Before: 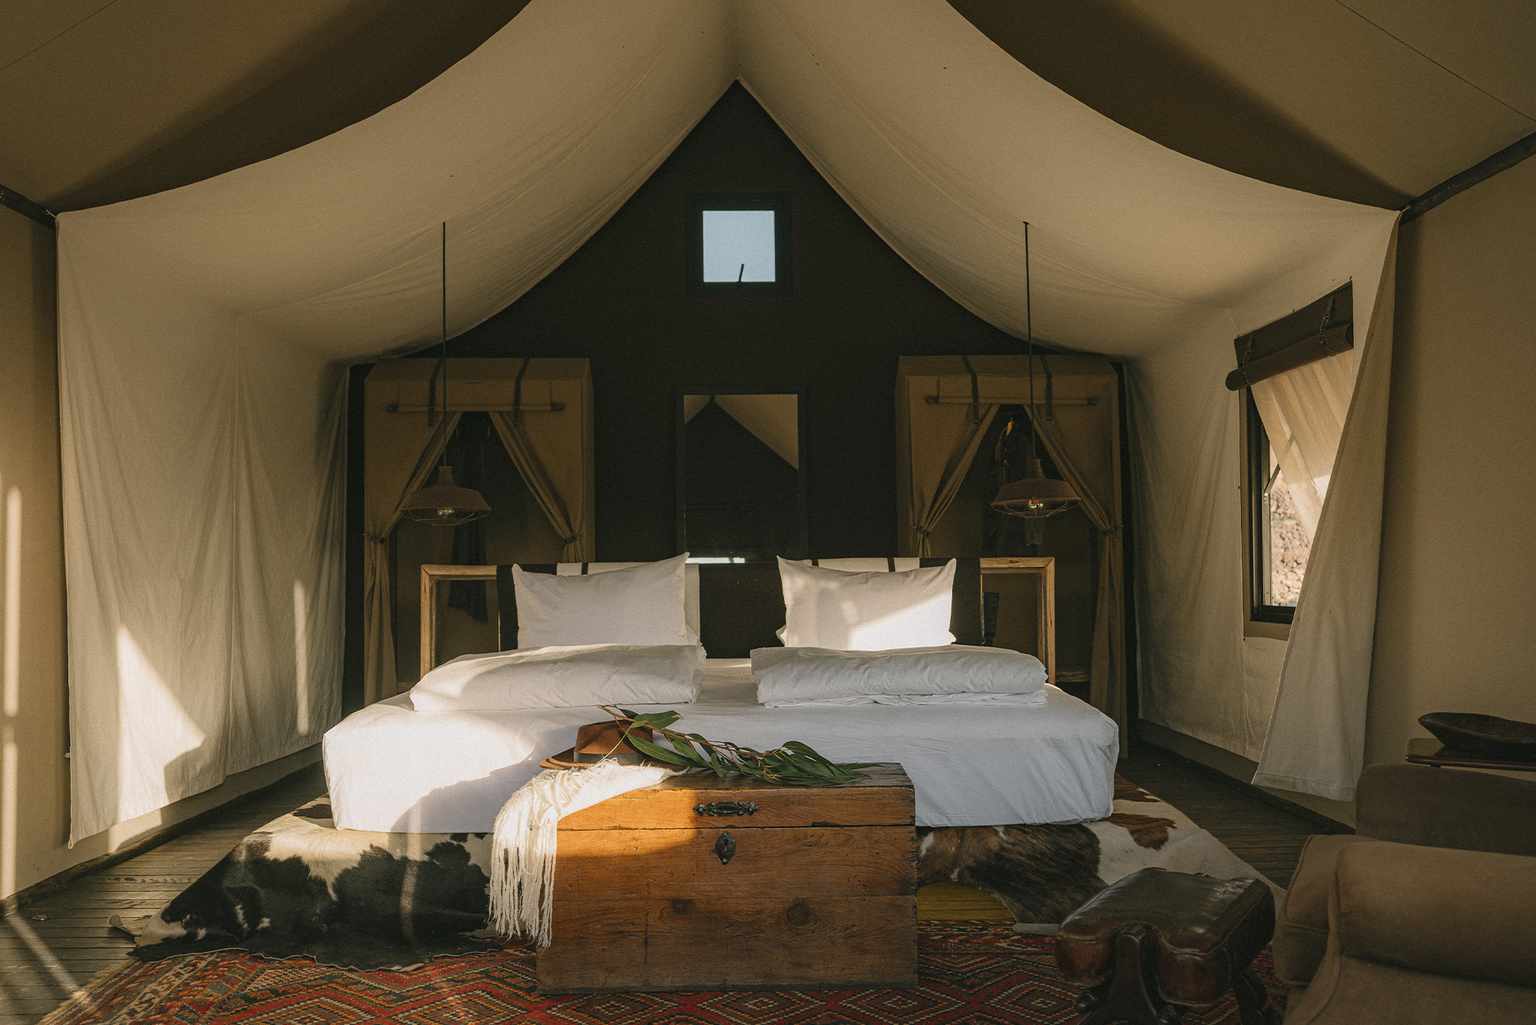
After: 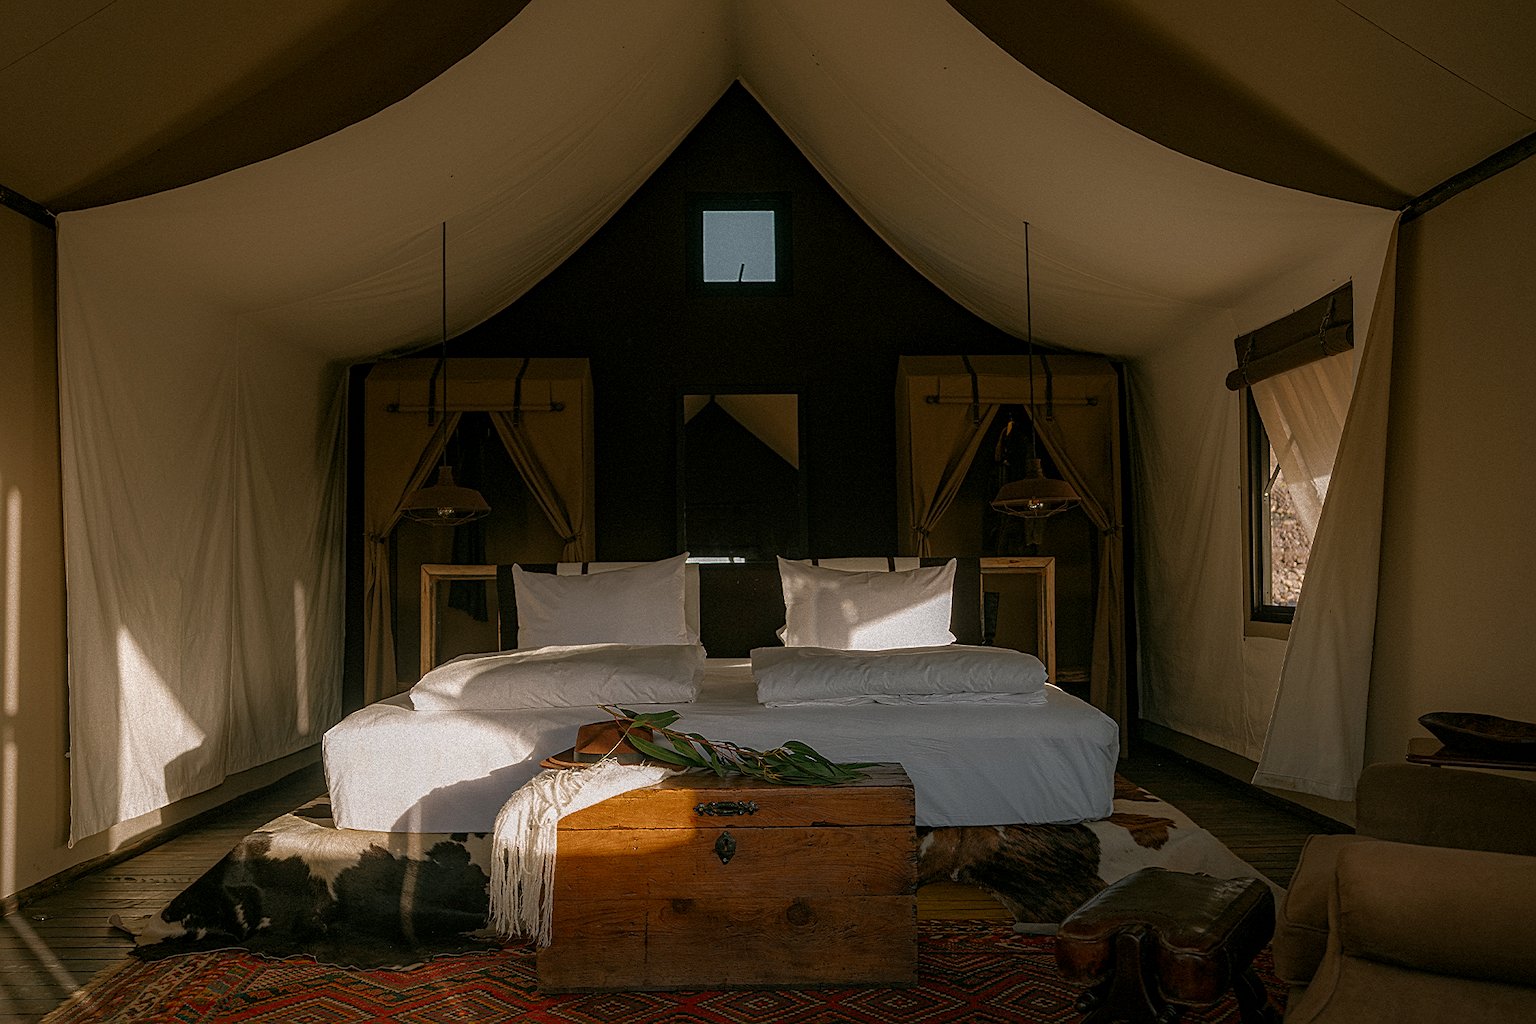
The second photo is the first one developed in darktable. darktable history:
sharpen: on, module defaults
base curve: curves: ch0 [(0, 0) (0.564, 0.291) (0.802, 0.731) (1, 1)]
local contrast: detail 130%
contrast brightness saturation: contrast 0.04, saturation 0.16
contrast equalizer: octaves 7, y [[0.6 ×6], [0.55 ×6], [0 ×6], [0 ×6], [0 ×6]], mix -0.3
